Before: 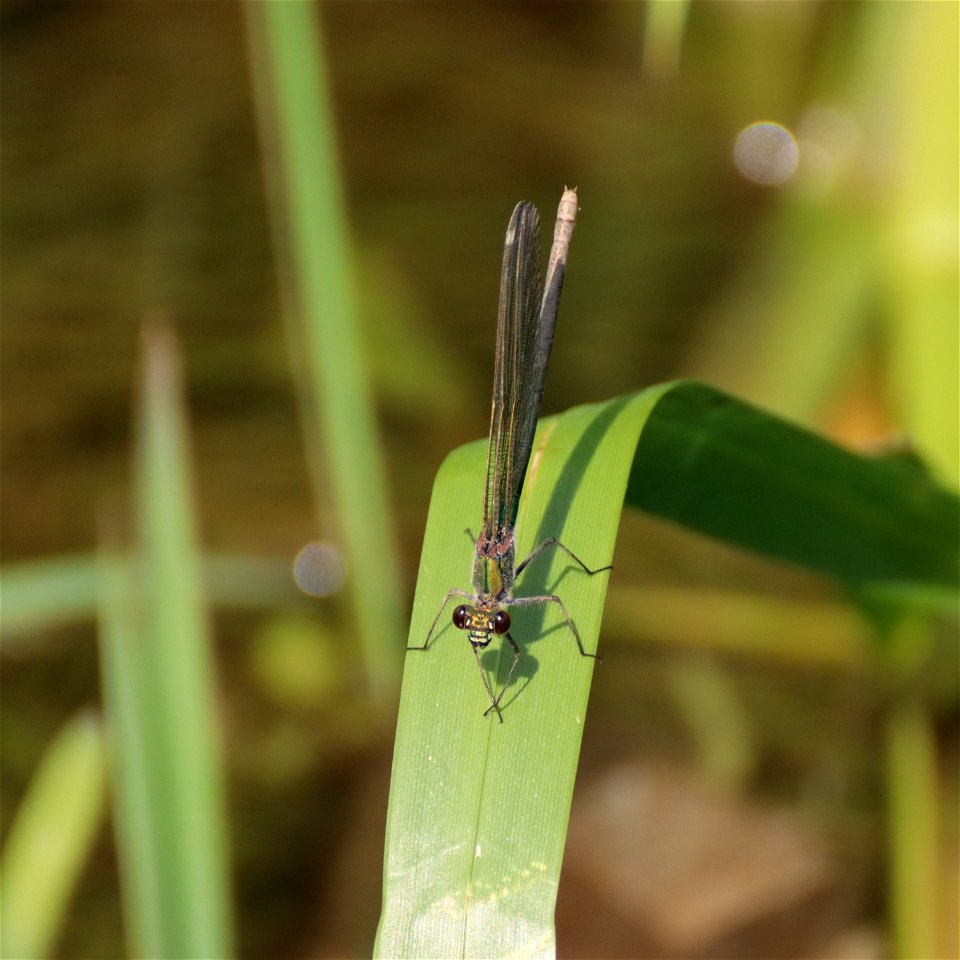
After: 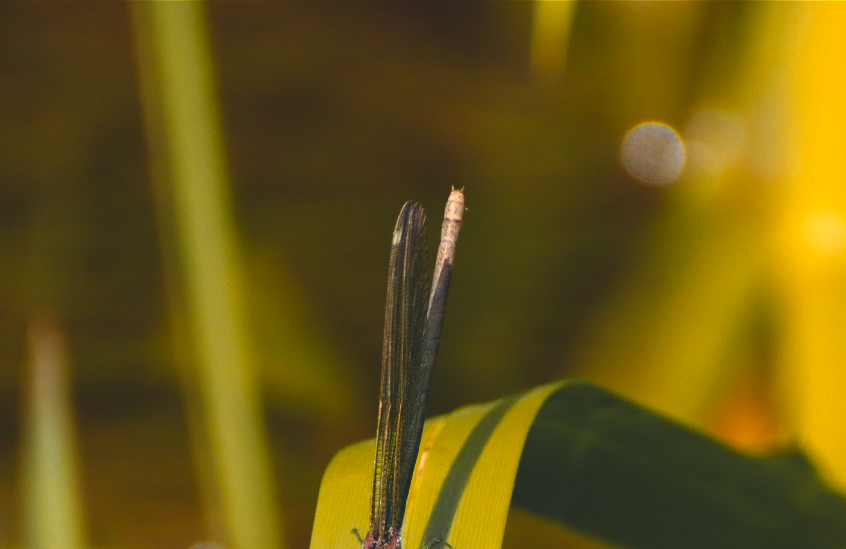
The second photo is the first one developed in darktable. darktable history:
exposure: black level correction -0.041, exposure 0.064 EV, compensate highlight preservation false
crop and rotate: left 11.812%, bottom 42.776%
tone equalizer: on, module defaults
color zones: curves: ch0 [(0, 0.499) (0.143, 0.5) (0.286, 0.5) (0.429, 0.476) (0.571, 0.284) (0.714, 0.243) (0.857, 0.449) (1, 0.499)]; ch1 [(0, 0.532) (0.143, 0.645) (0.286, 0.696) (0.429, 0.211) (0.571, 0.504) (0.714, 0.493) (0.857, 0.495) (1, 0.532)]; ch2 [(0, 0.5) (0.143, 0.5) (0.286, 0.427) (0.429, 0.324) (0.571, 0.5) (0.714, 0.5) (0.857, 0.5) (1, 0.5)]
contrast brightness saturation: brightness -0.2, saturation 0.08
